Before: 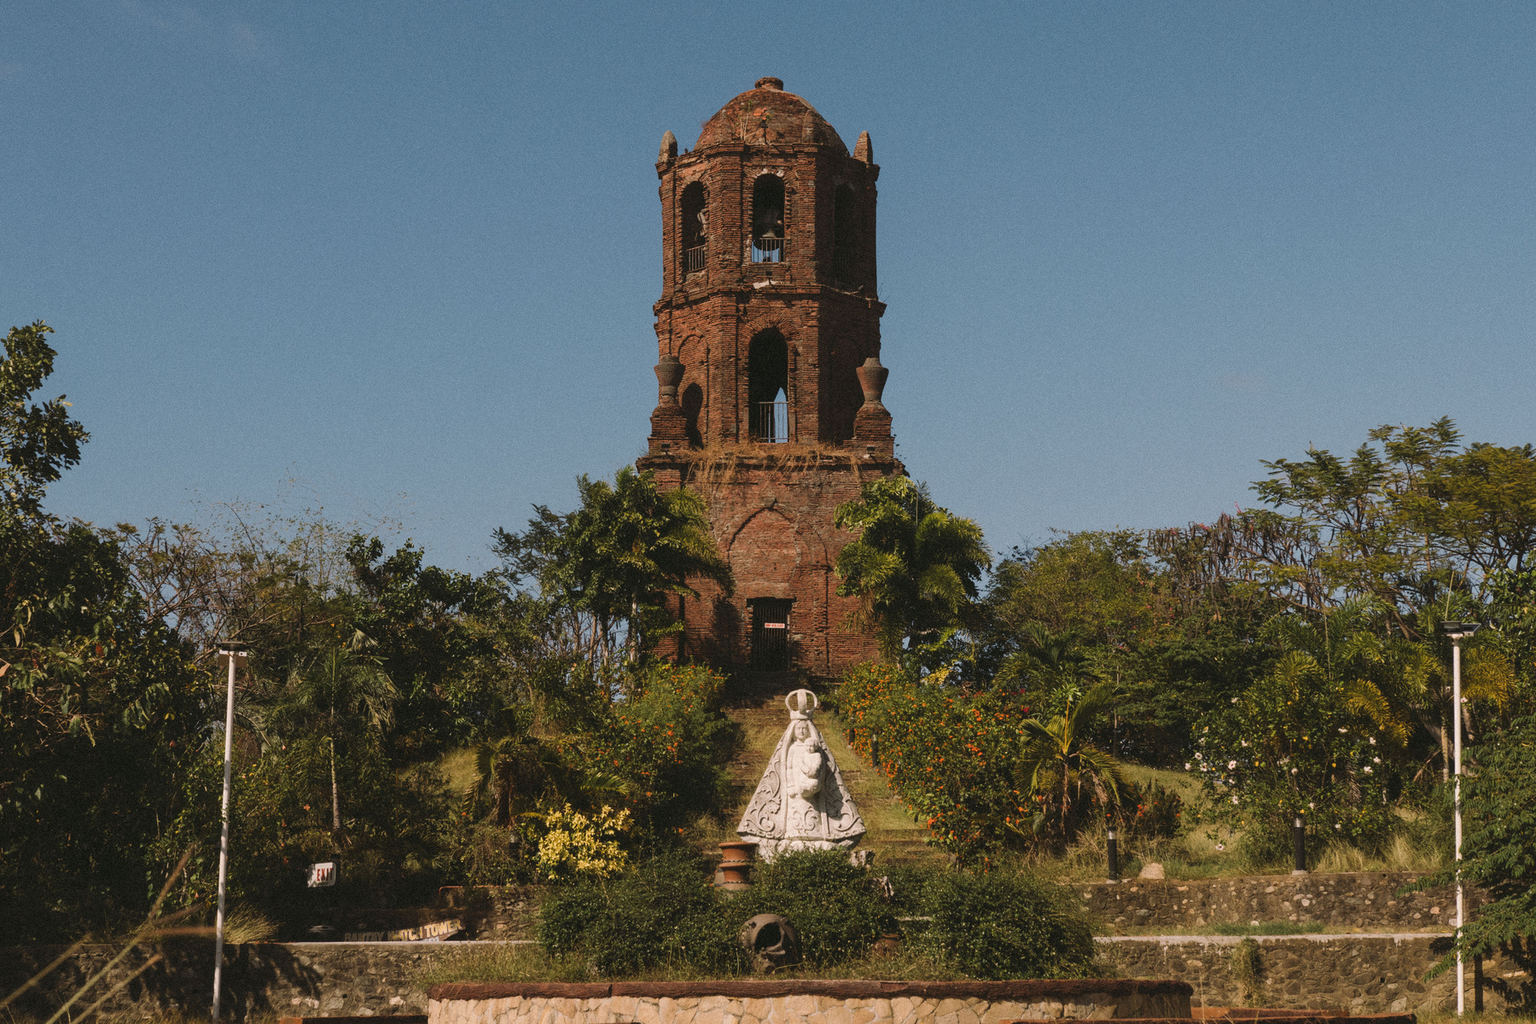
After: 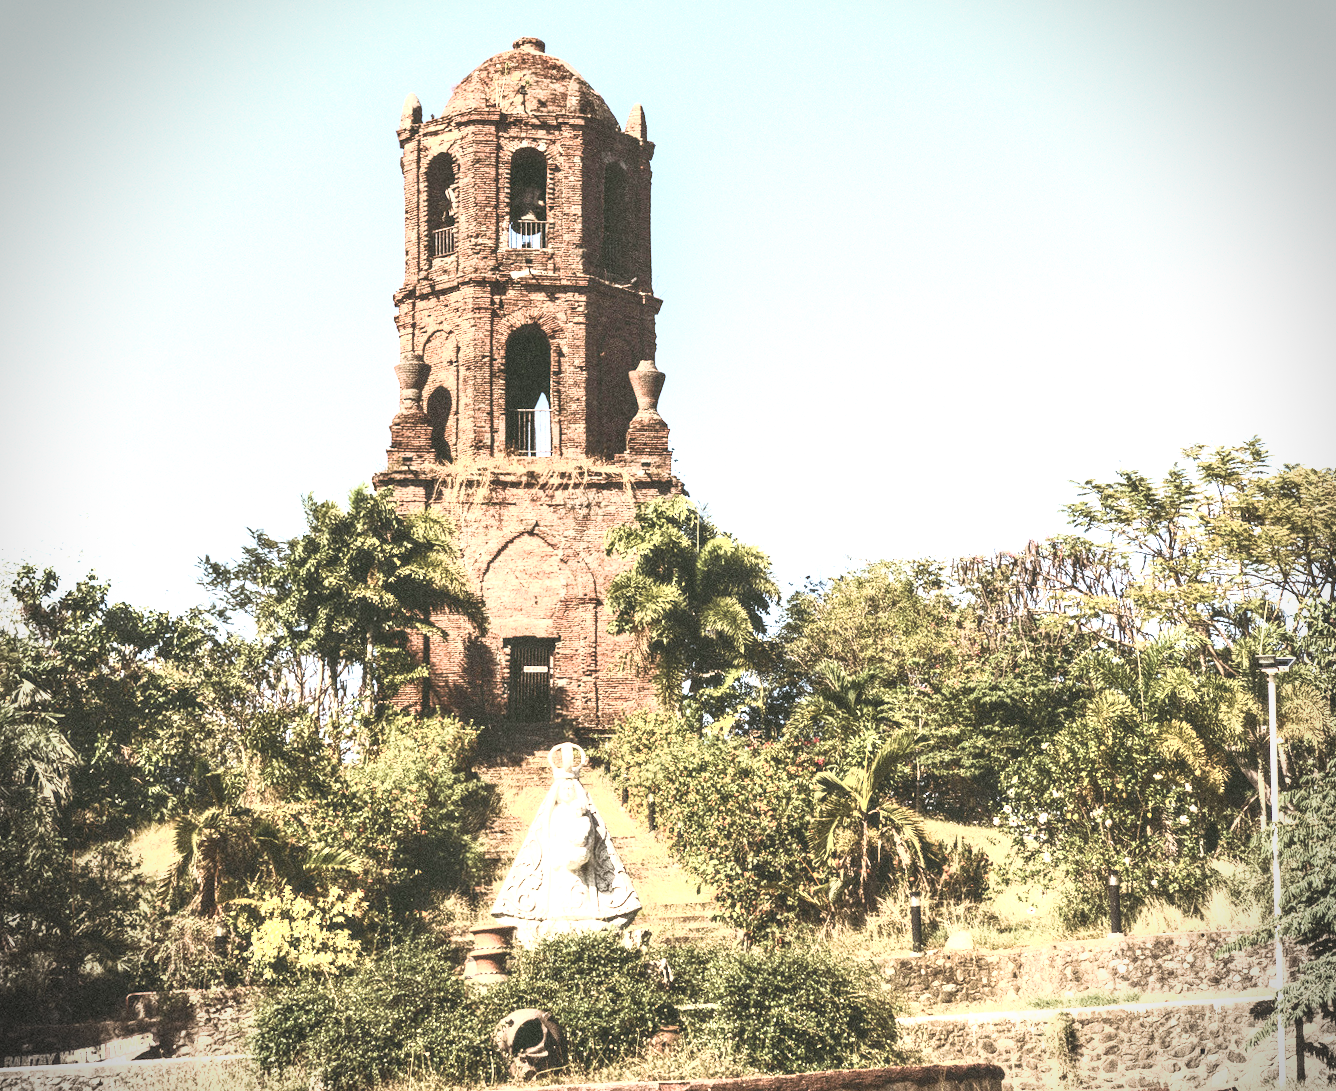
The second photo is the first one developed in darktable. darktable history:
velvia: strength 56%
crop and rotate: left 24.6%
exposure: black level correction 0, exposure 1.379 EV, compensate exposure bias true, compensate highlight preservation false
vignetting: dithering 8-bit output, unbound false
contrast brightness saturation: contrast 0.57, brightness 0.57, saturation -0.34
shadows and highlights: shadows -12.5, white point adjustment 4, highlights 28.33
local contrast: on, module defaults
rotate and perspective: rotation -0.013°, lens shift (vertical) -0.027, lens shift (horizontal) 0.178, crop left 0.016, crop right 0.989, crop top 0.082, crop bottom 0.918
